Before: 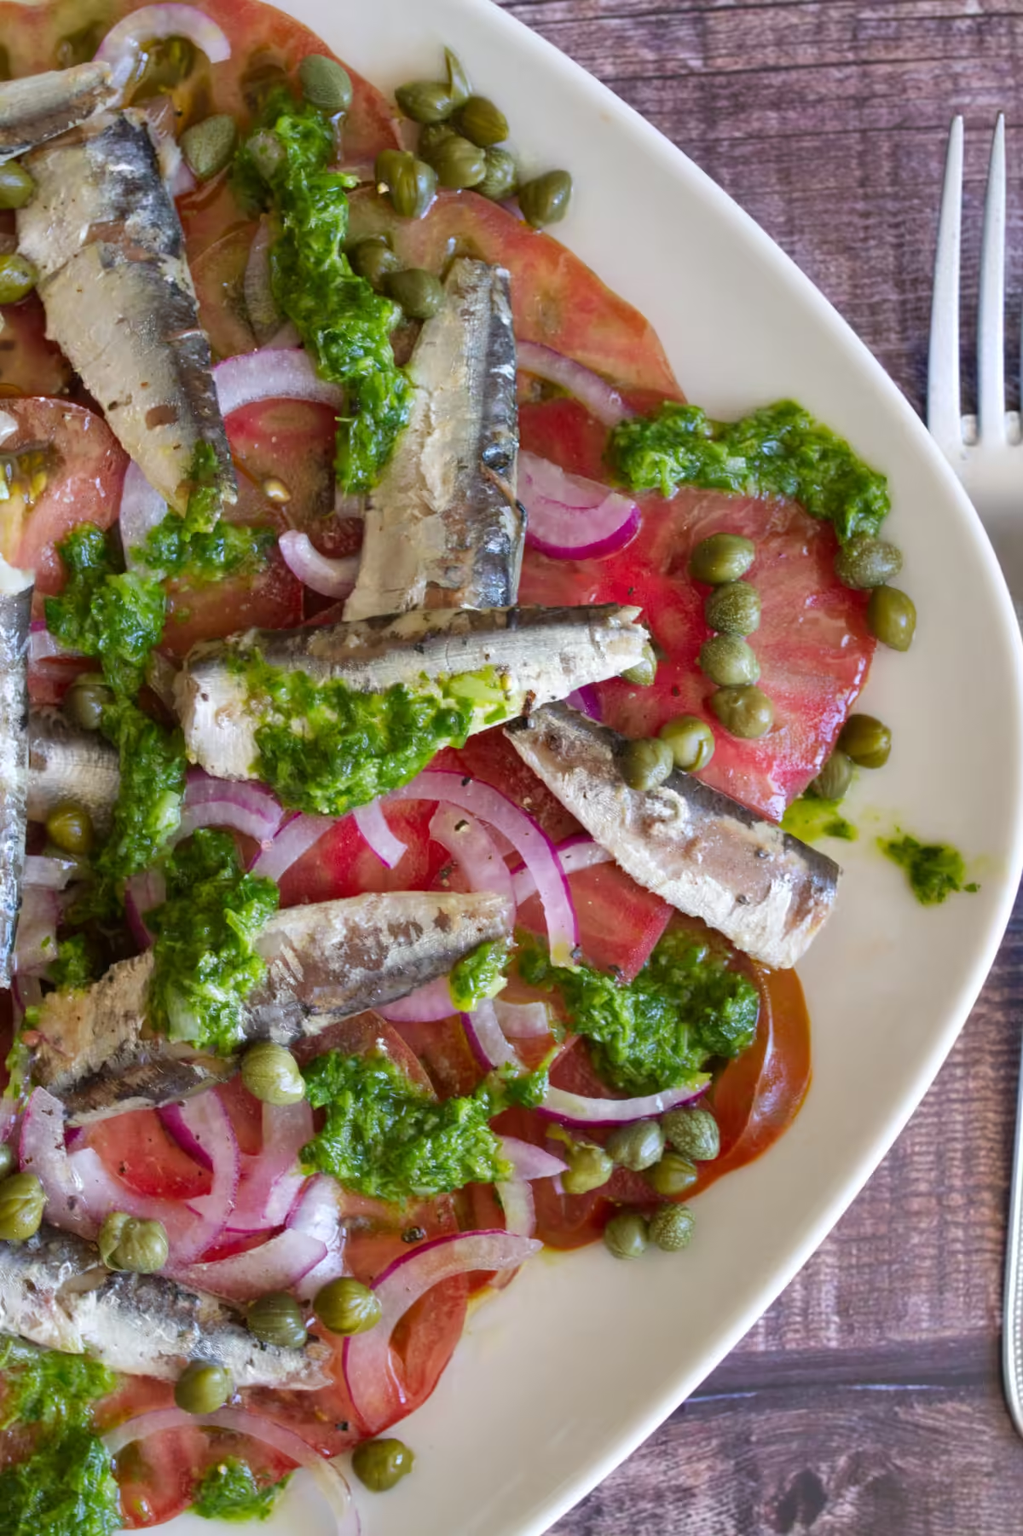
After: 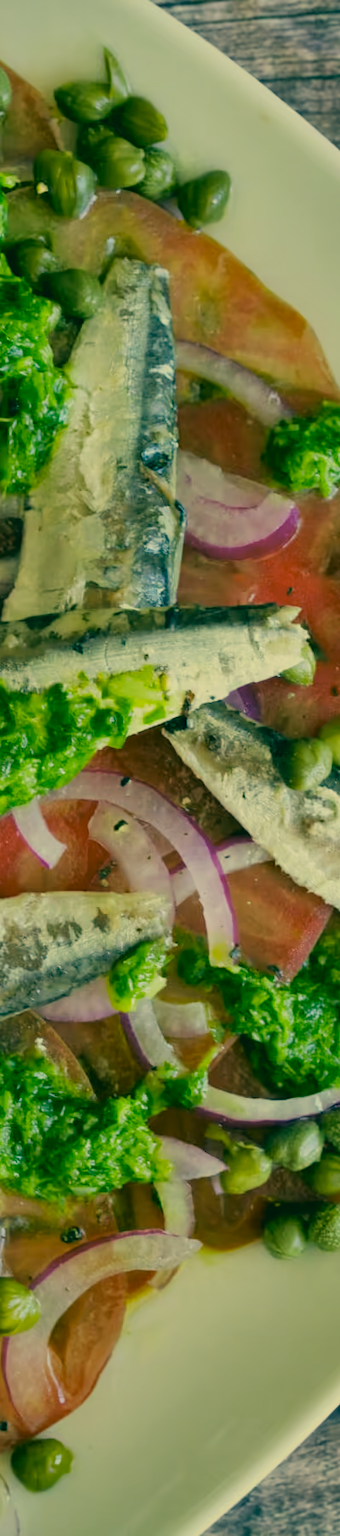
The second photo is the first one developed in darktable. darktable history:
filmic rgb: black relative exposure -7.65 EV, white relative exposure 4.56 EV, hardness 3.61, contrast 1.05
crop: left 33.36%, right 33.36%
color correction: highlights a* 1.83, highlights b* 34.02, shadows a* -36.68, shadows b* -5.48
shadows and highlights: radius 108.52, shadows 40.68, highlights -72.88, low approximation 0.01, soften with gaussian
